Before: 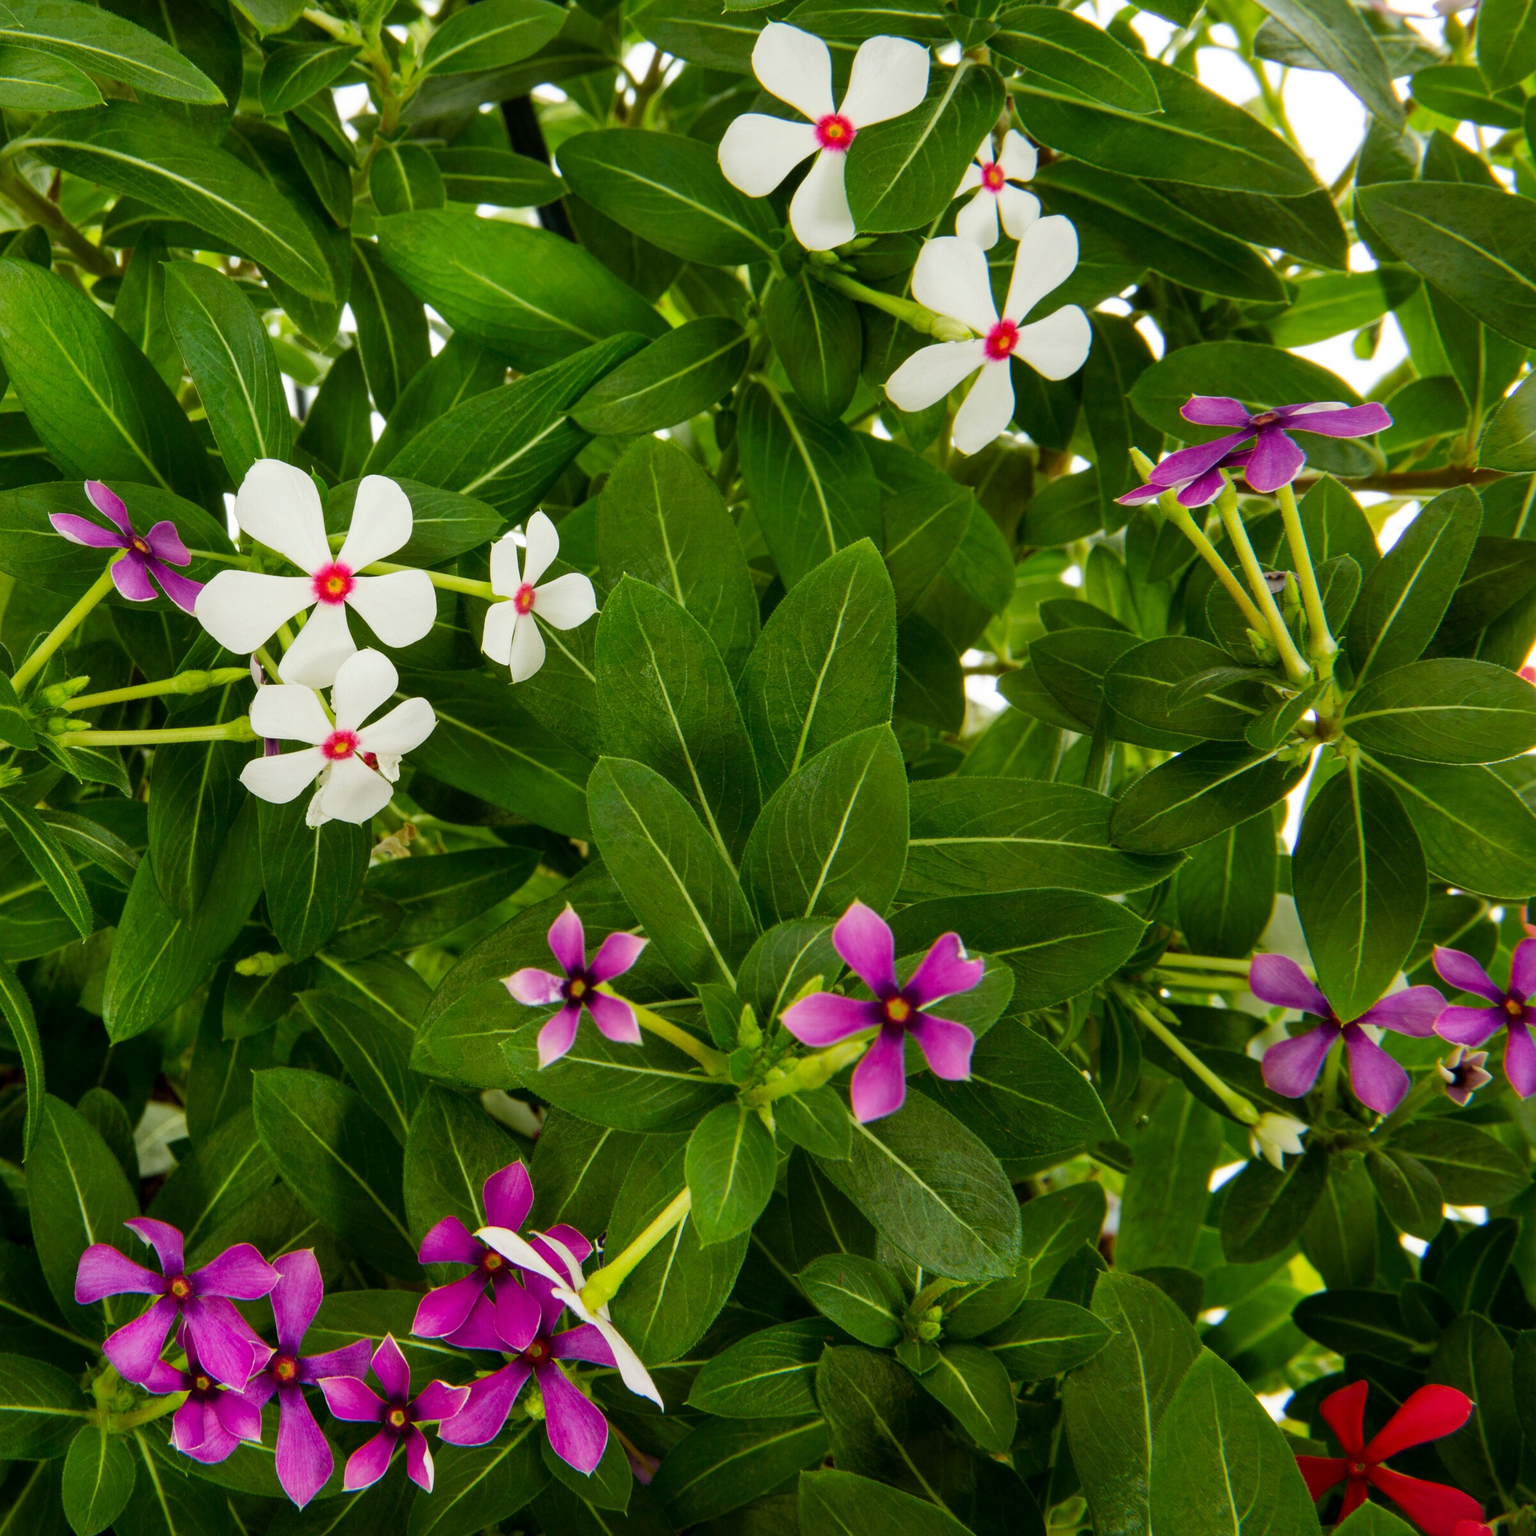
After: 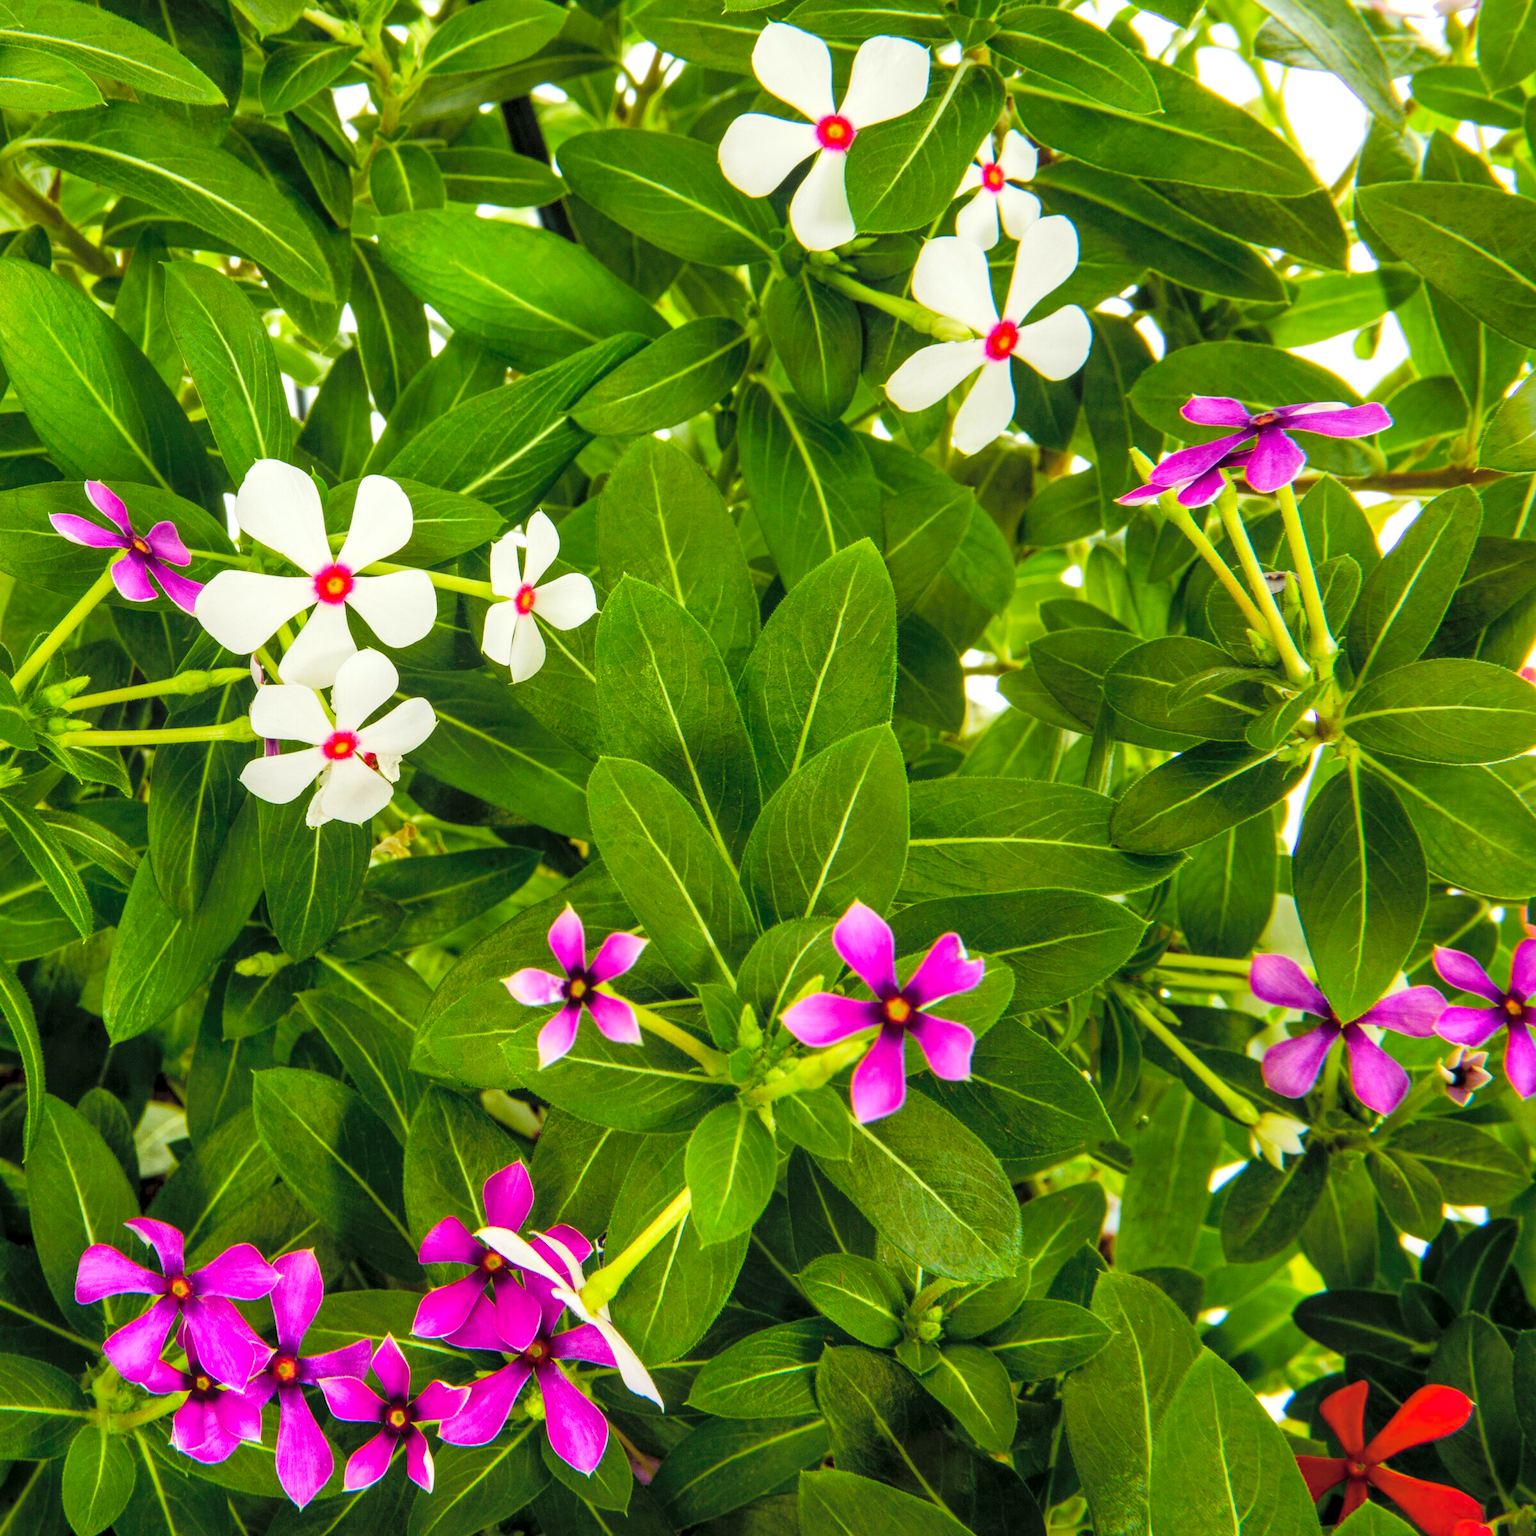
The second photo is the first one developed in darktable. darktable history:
local contrast: detail 130%
contrast brightness saturation: contrast 0.1, brightness 0.3, saturation 0.14
color balance rgb: linear chroma grading › global chroma 8.12%, perceptual saturation grading › global saturation 9.07%, perceptual saturation grading › highlights -13.84%, perceptual saturation grading › mid-tones 14.88%, perceptual saturation grading › shadows 22.8%, perceptual brilliance grading › highlights 2.61%, global vibrance 12.07%
